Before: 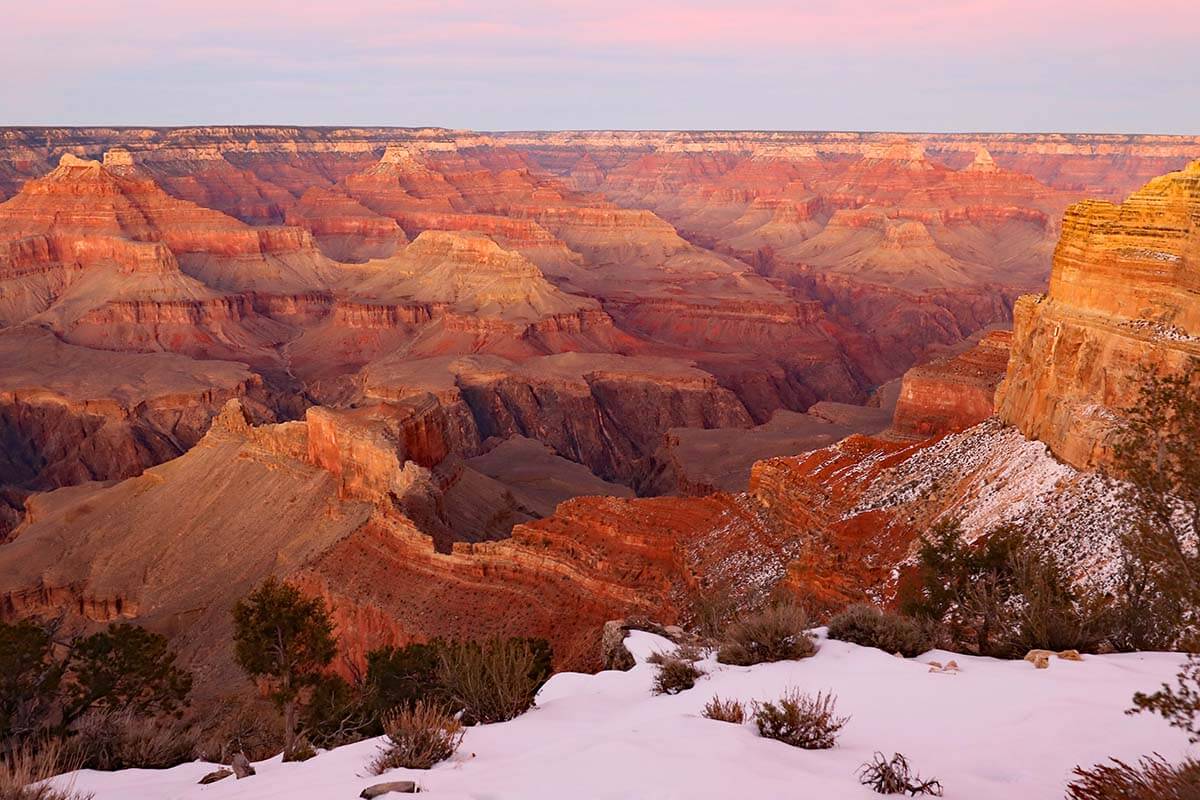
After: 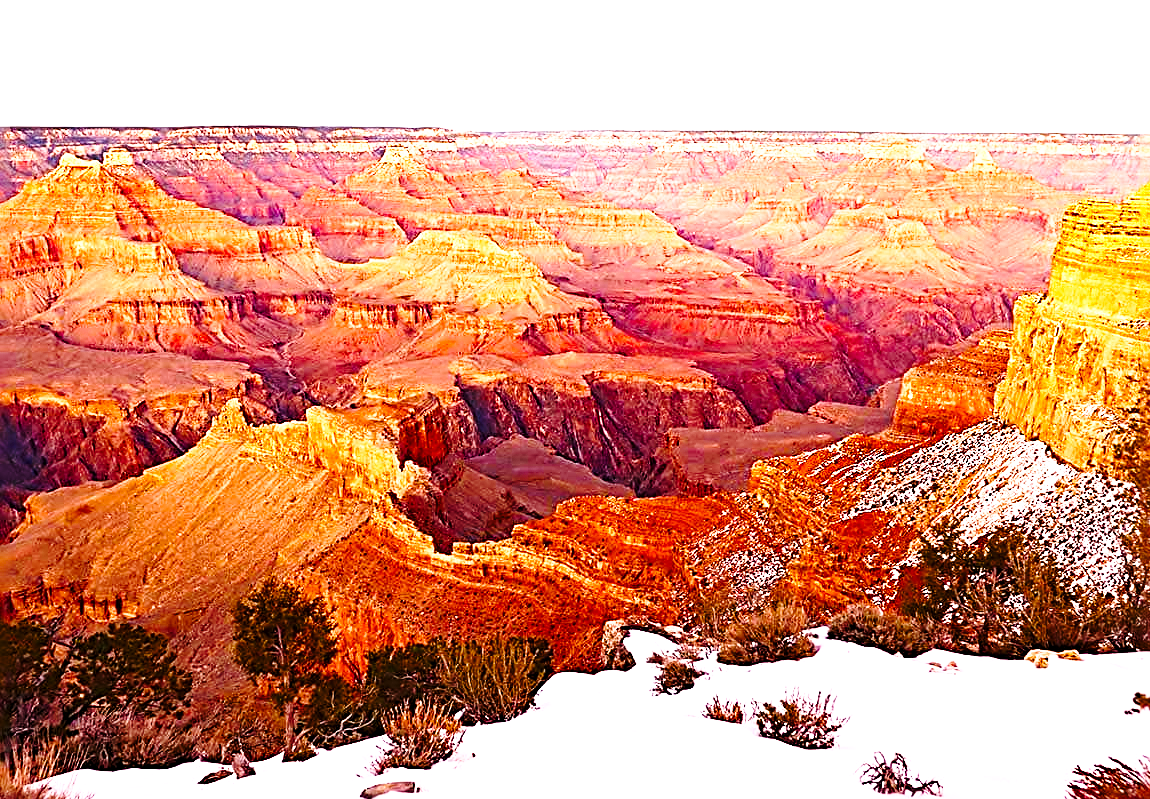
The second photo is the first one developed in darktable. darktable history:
crop: right 4.126%, bottom 0.031%
exposure: black level correction 0, exposure 0.7 EV, compensate exposure bias true, compensate highlight preservation false
base curve: curves: ch0 [(0, 0) (0.028, 0.03) (0.121, 0.232) (0.46, 0.748) (0.859, 0.968) (1, 1)], preserve colors none
color balance rgb: linear chroma grading › global chroma 16.62%, perceptual saturation grading › highlights -8.63%, perceptual saturation grading › mid-tones 18.66%, perceptual saturation grading › shadows 28.49%, perceptual brilliance grading › highlights 14.22%, perceptual brilliance grading › shadows -18.96%, global vibrance 27.71%
sharpen: radius 3.69, amount 0.928
